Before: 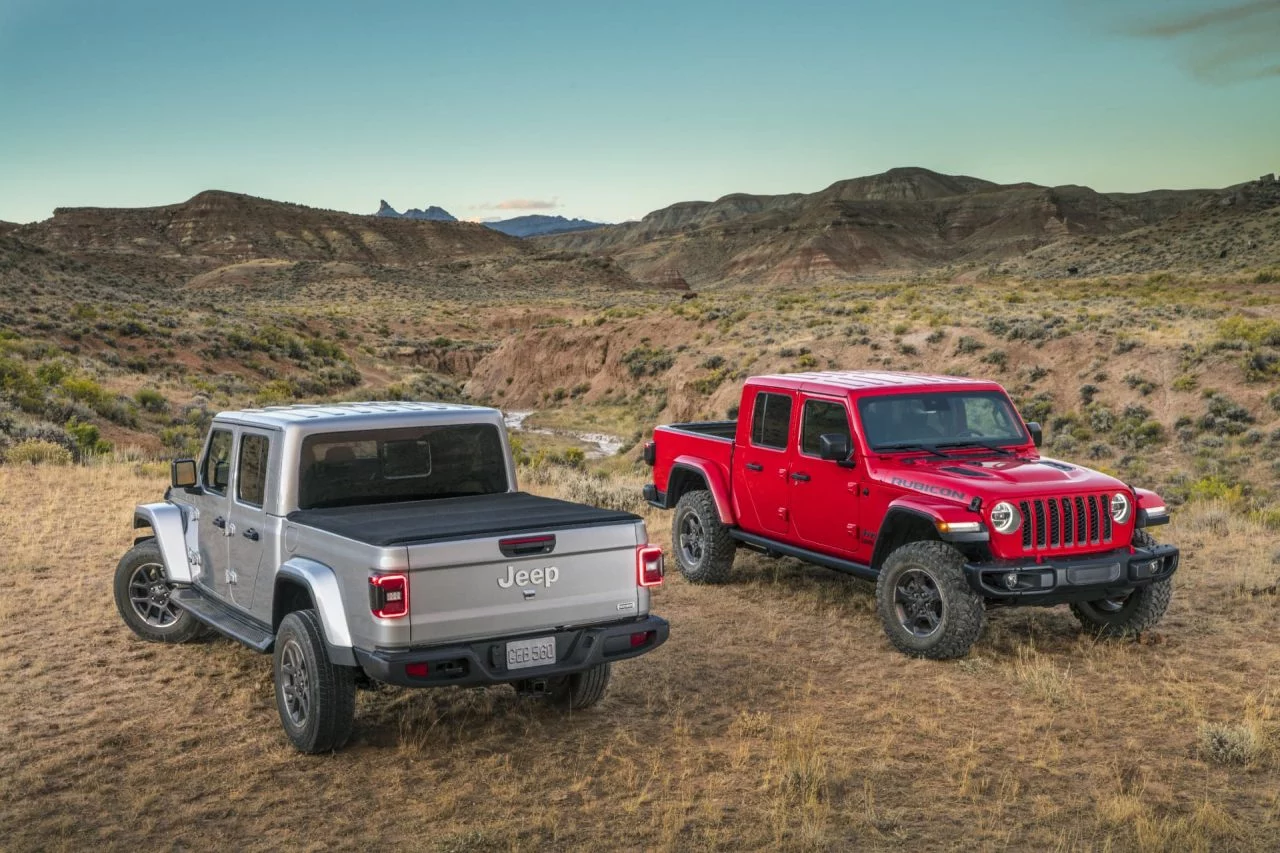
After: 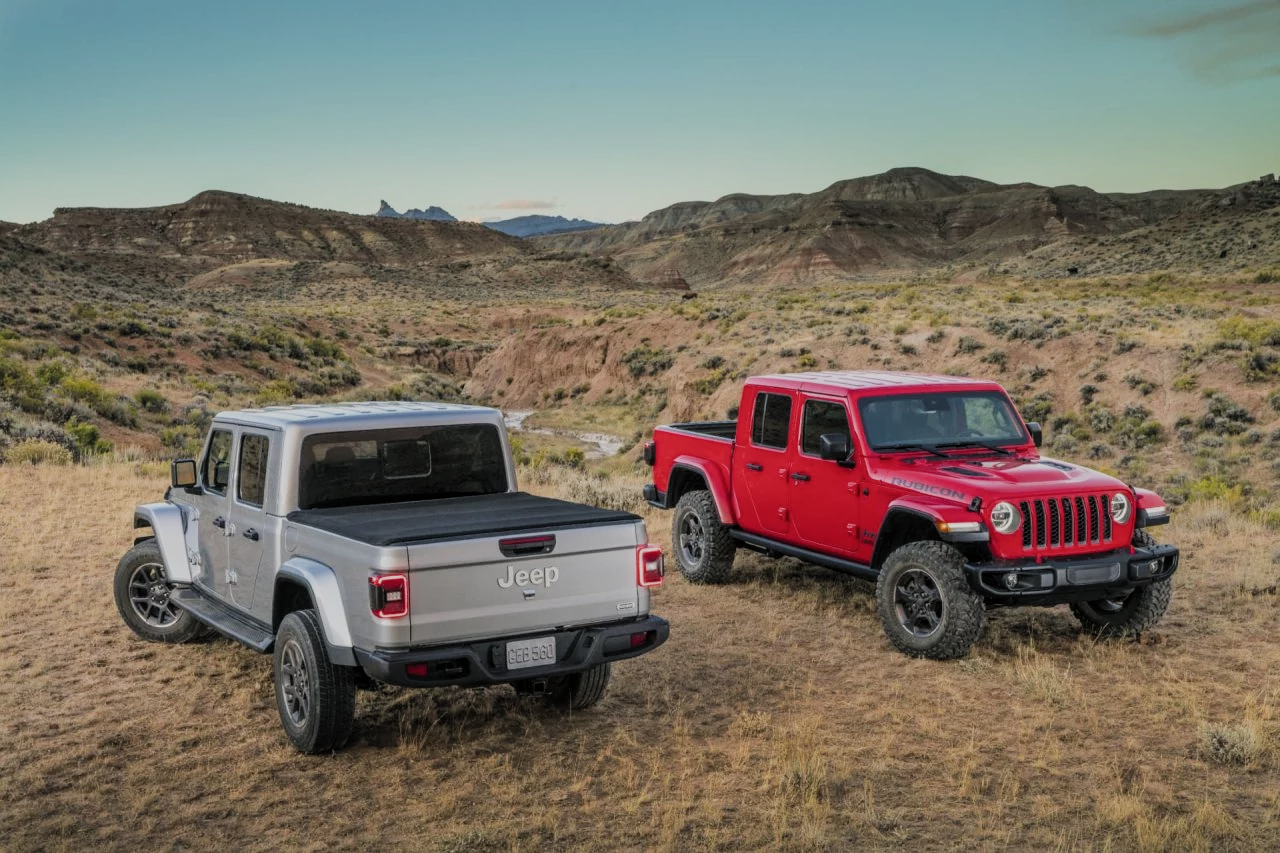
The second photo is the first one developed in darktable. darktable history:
filmic rgb: black relative exposure -7.65 EV, white relative exposure 4.56 EV, hardness 3.61, add noise in highlights 0.001, color science v3 (2019), use custom middle-gray values true, iterations of high-quality reconstruction 0, contrast in highlights soft
